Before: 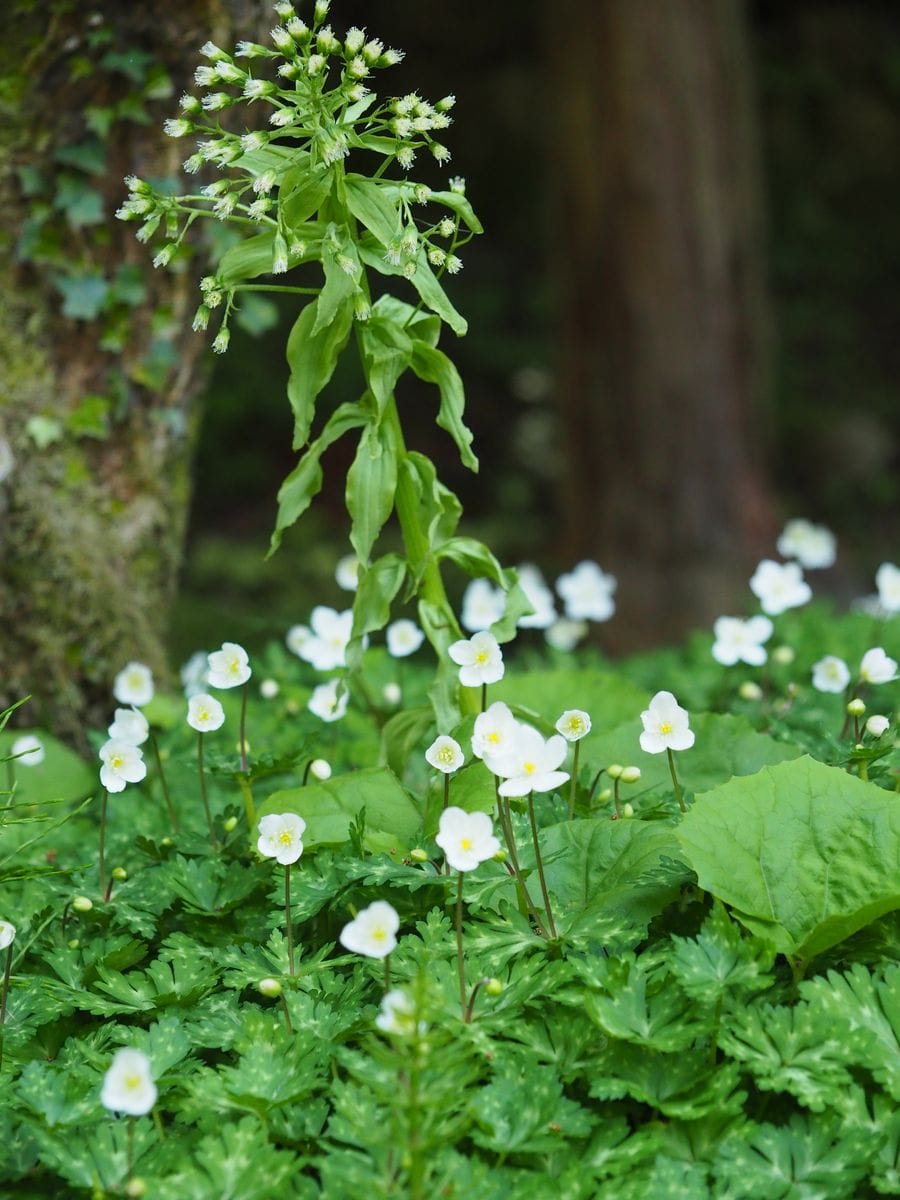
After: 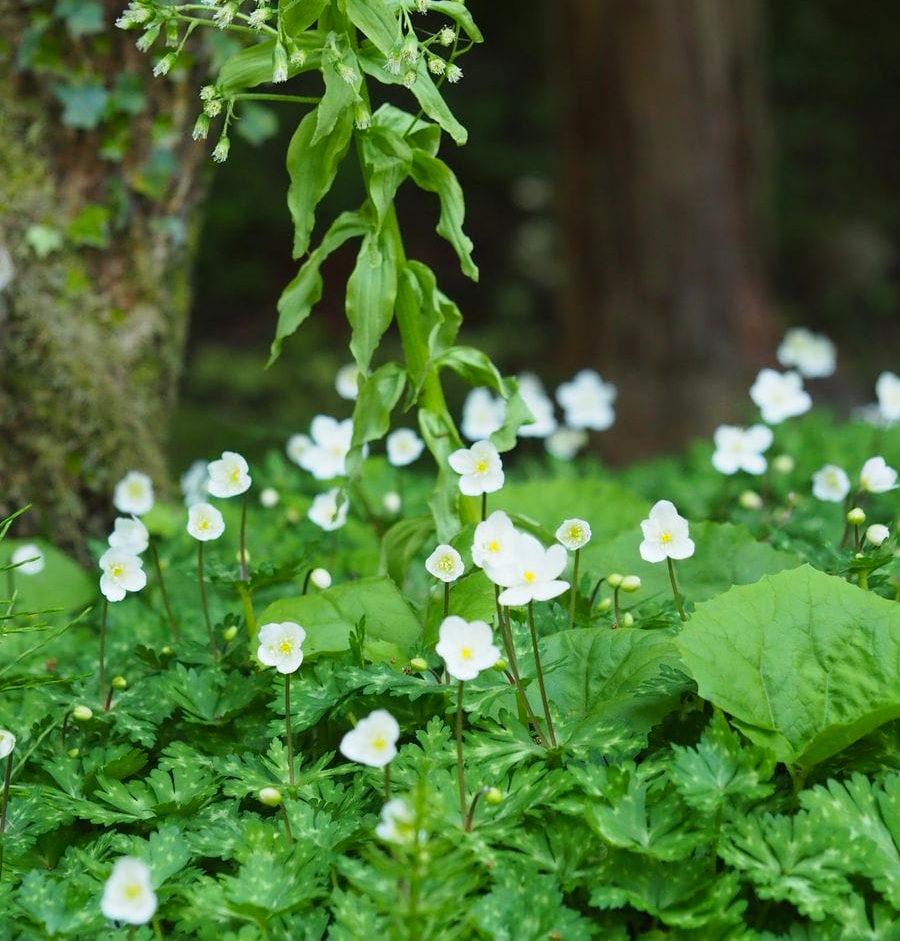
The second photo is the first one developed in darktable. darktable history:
crop and rotate: top 15.982%, bottom 5.524%
contrast brightness saturation: contrast 0.044, saturation 0.067
